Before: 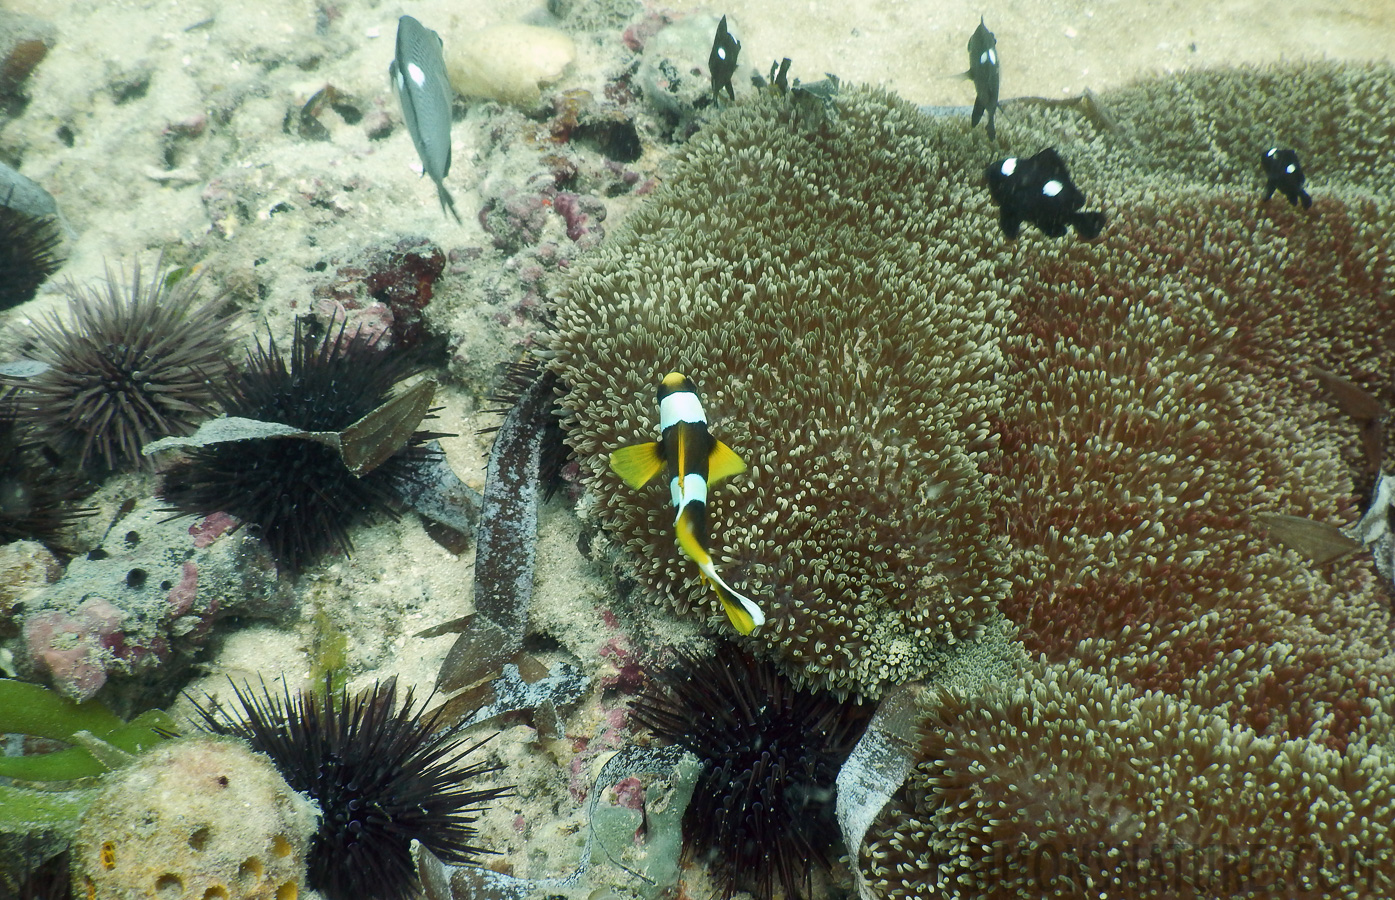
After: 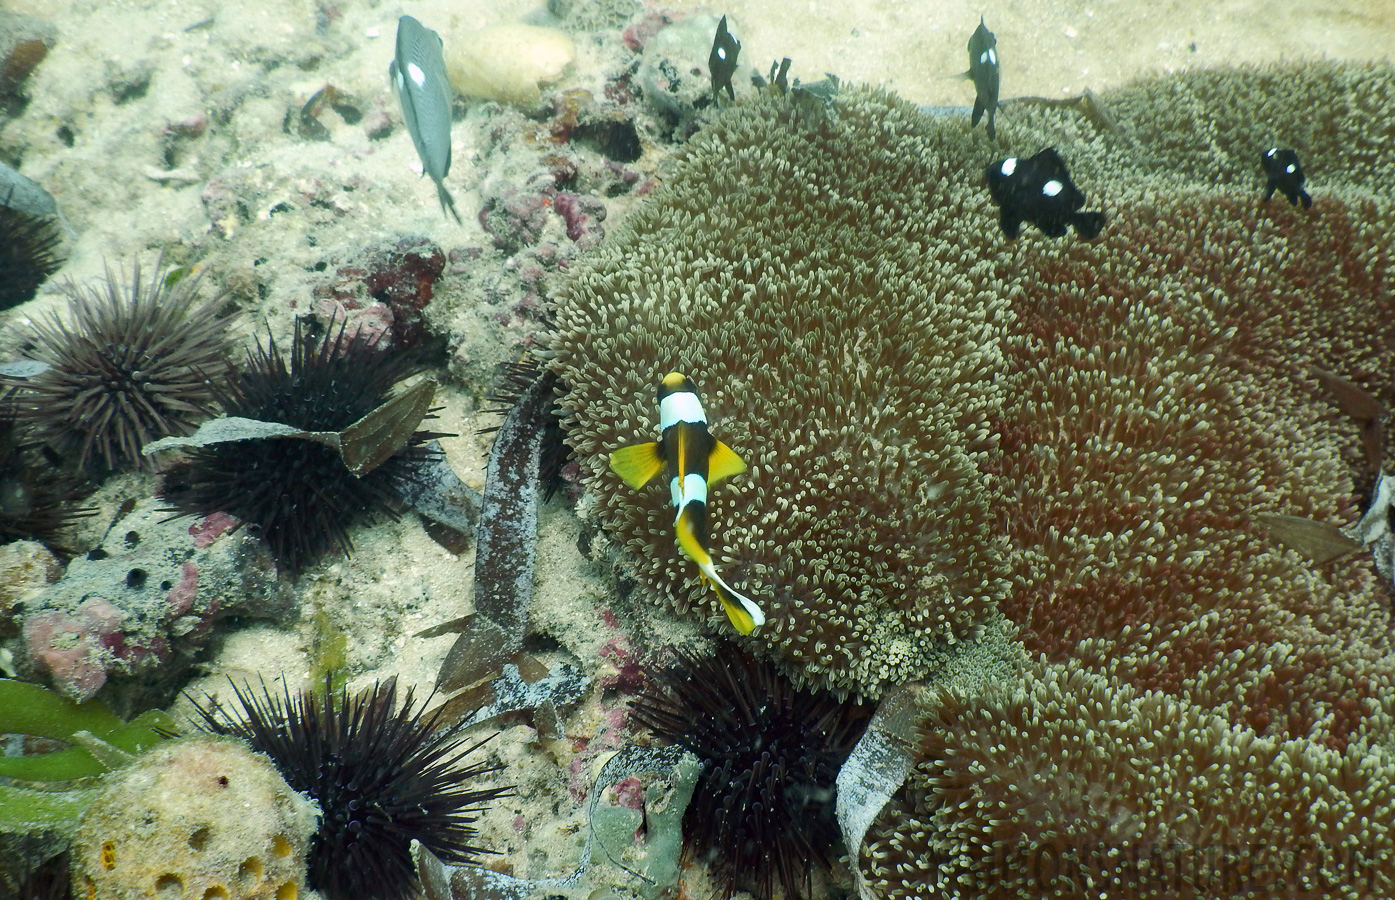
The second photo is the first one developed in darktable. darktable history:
bloom: size 15%, threshold 97%, strength 7%
haze removal: compatibility mode true, adaptive false
